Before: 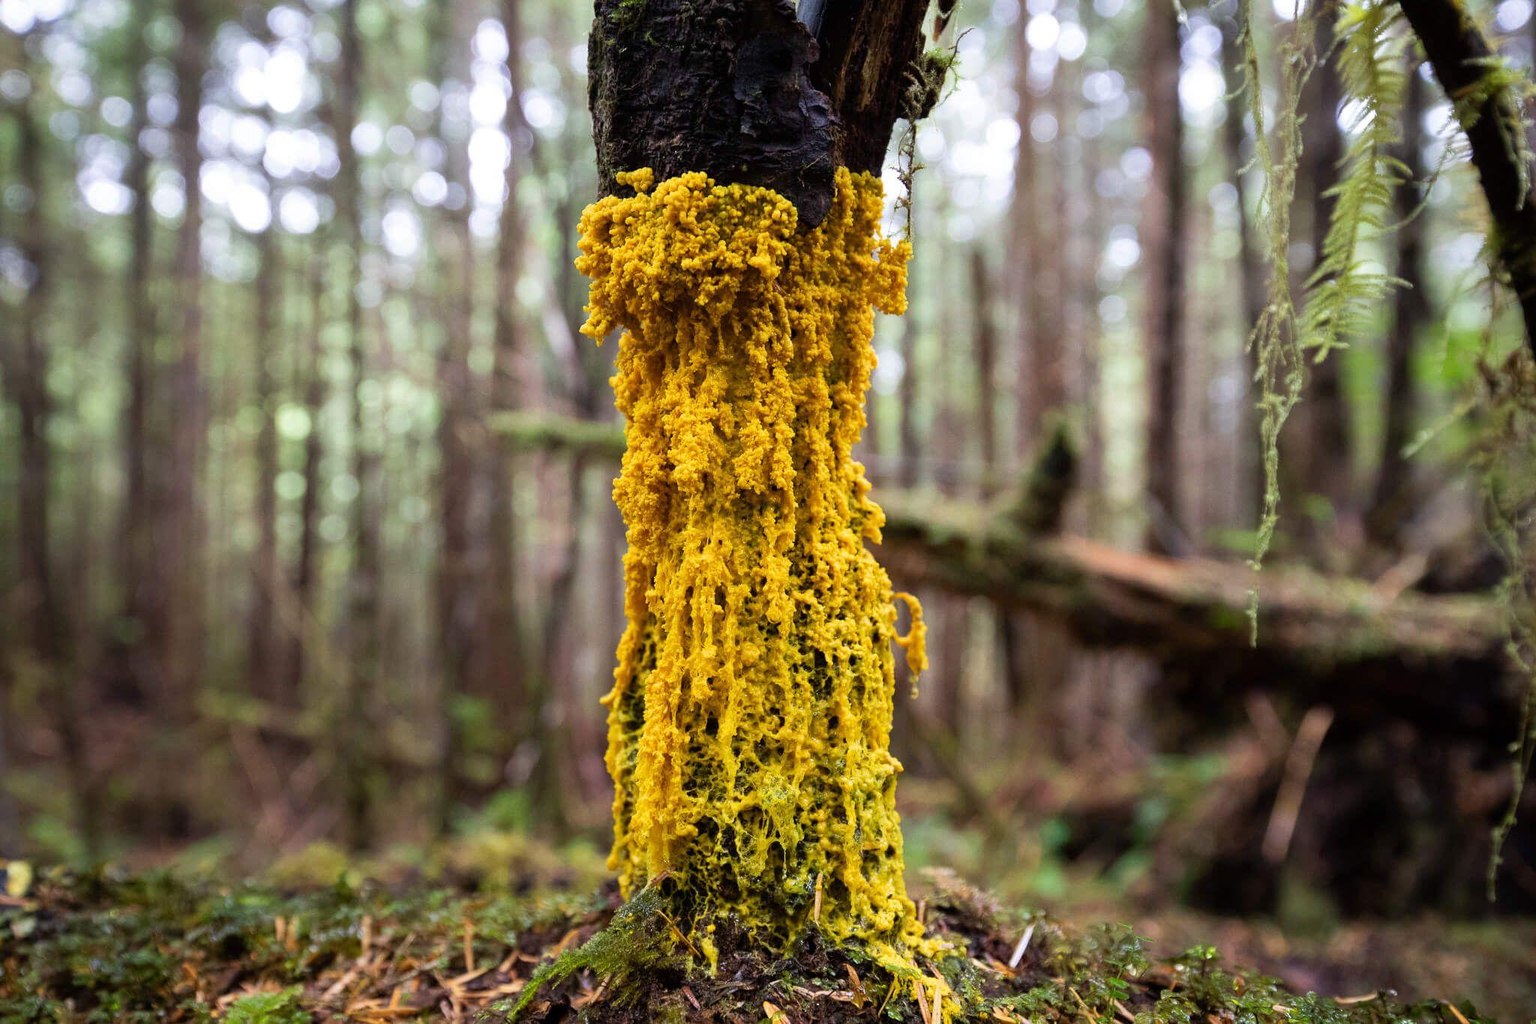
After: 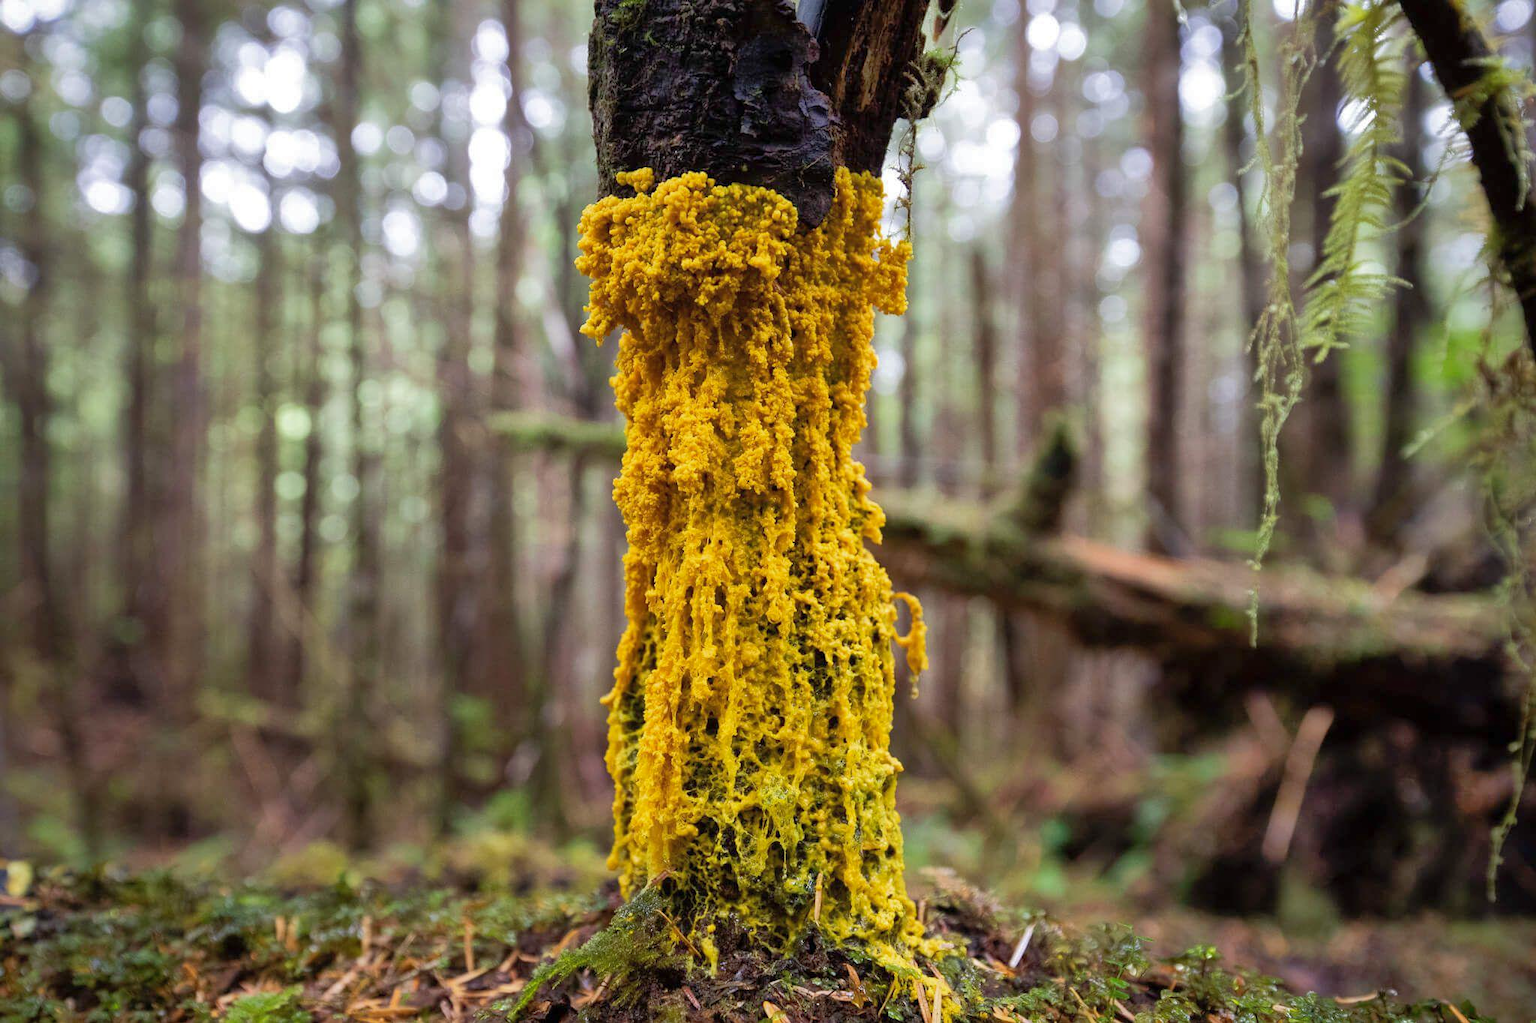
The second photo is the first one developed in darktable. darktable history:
shadows and highlights: highlights color adjustment 0.251%
